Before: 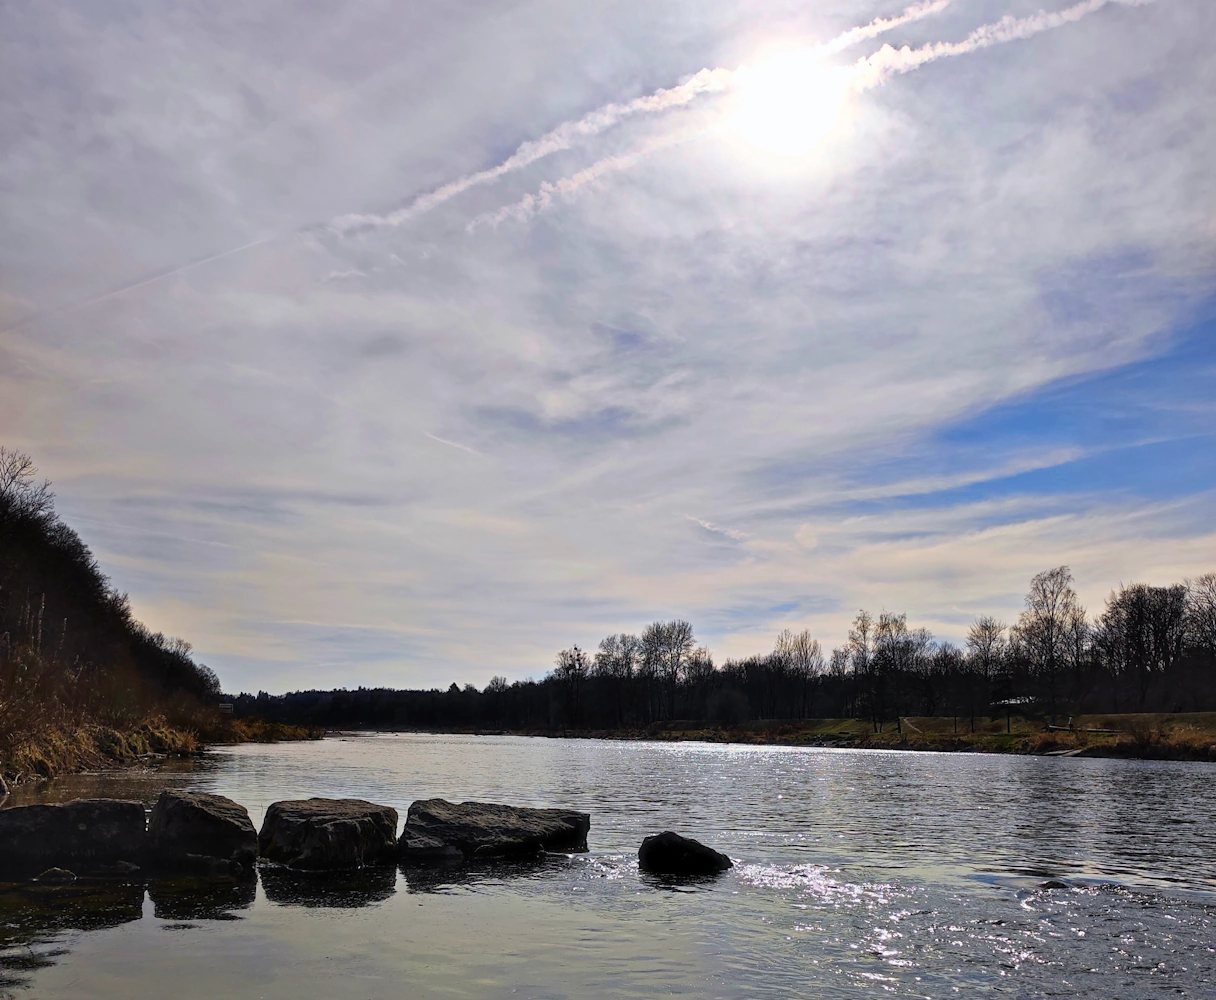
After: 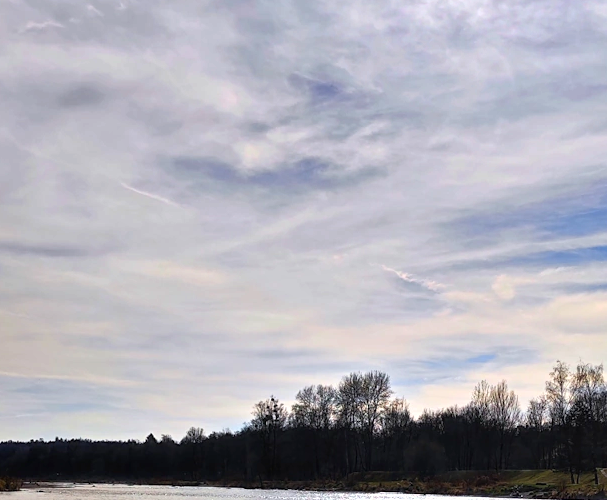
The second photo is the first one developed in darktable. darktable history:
crop: left 25%, top 25%, right 25%, bottom 25%
exposure: exposure 0.493 EV, compensate highlight preservation false
shadows and highlights: soften with gaussian
